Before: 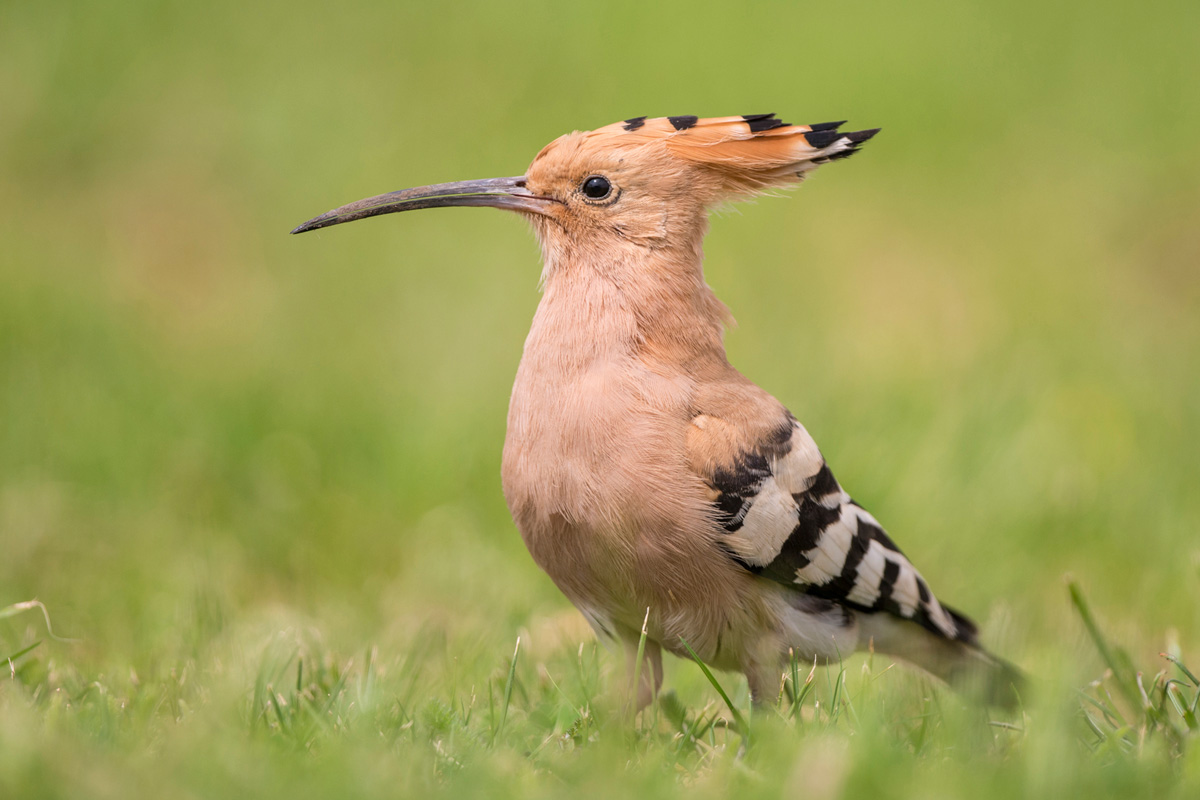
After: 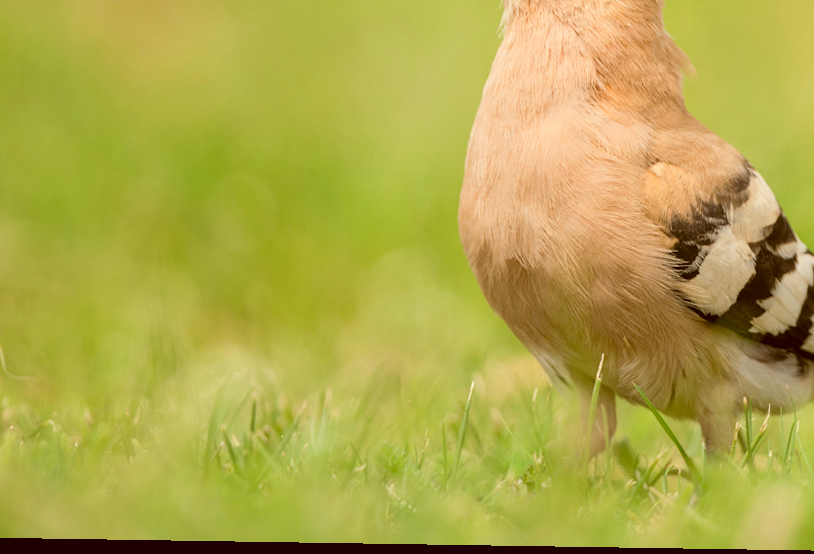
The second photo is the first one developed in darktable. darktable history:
contrast brightness saturation: brightness 0.141
color correction: highlights a* -5.61, highlights b* 9.79, shadows a* 9.25, shadows b* 24.96
crop and rotate: angle -0.895°, left 4.024%, top 32.24%, right 28.825%
